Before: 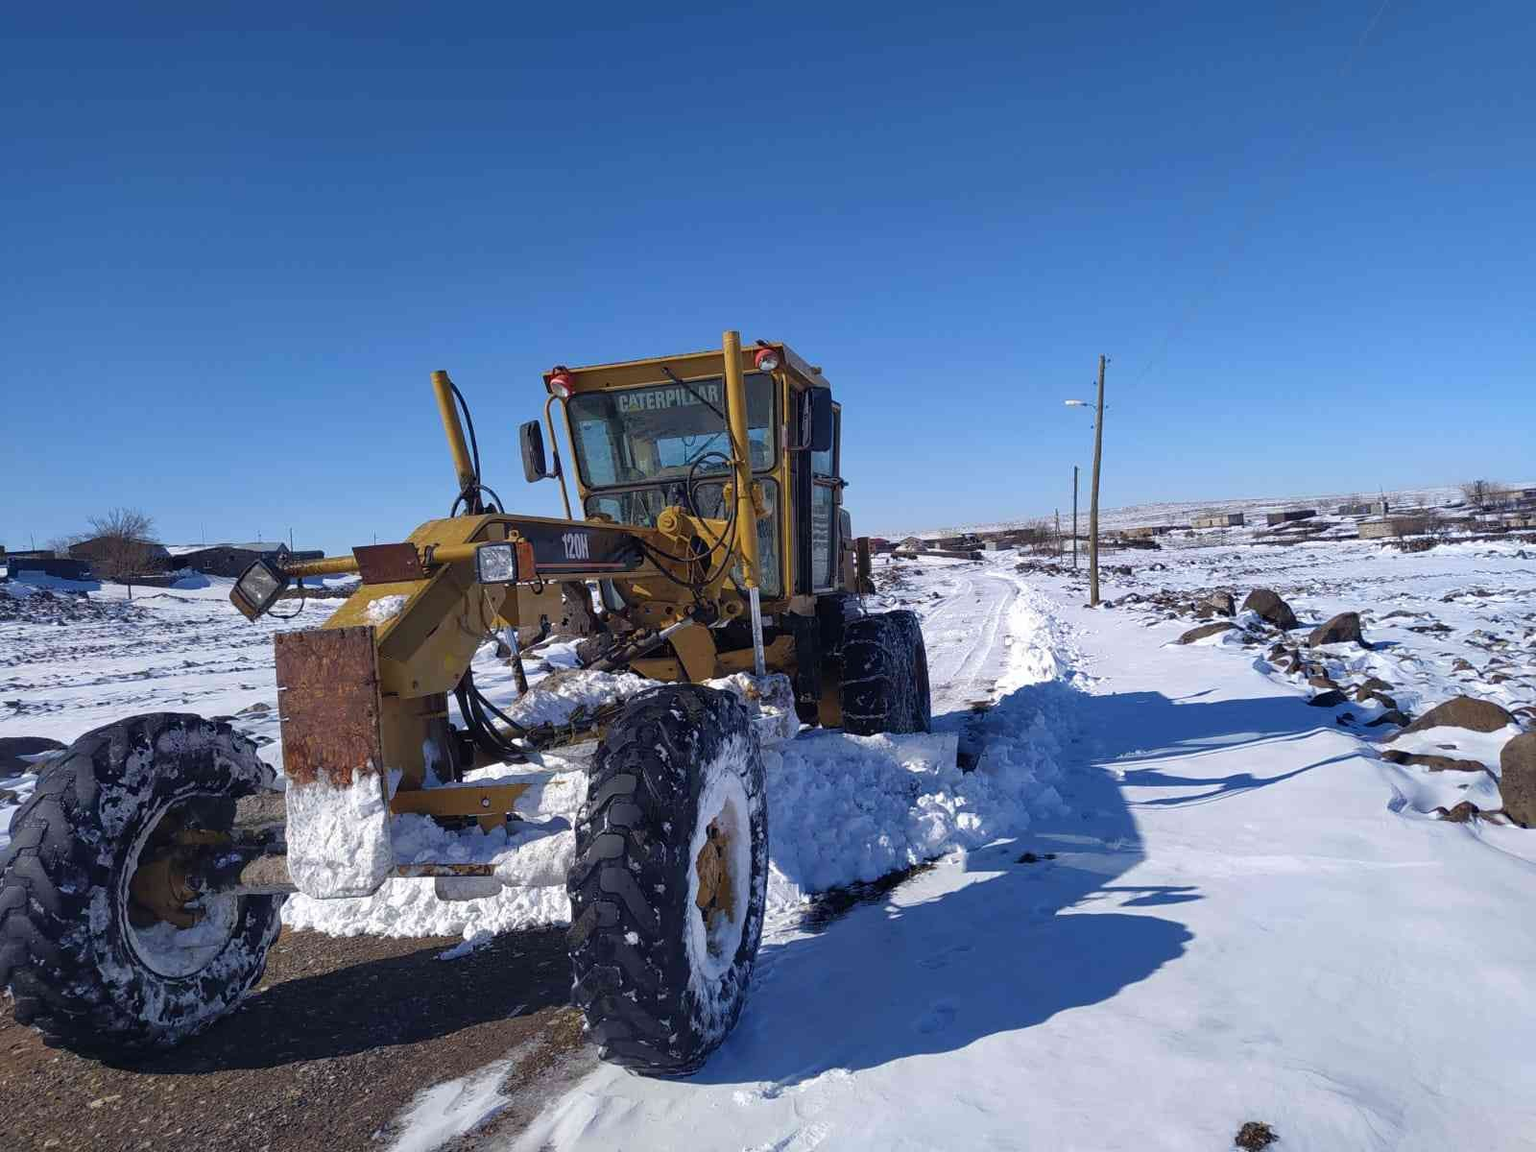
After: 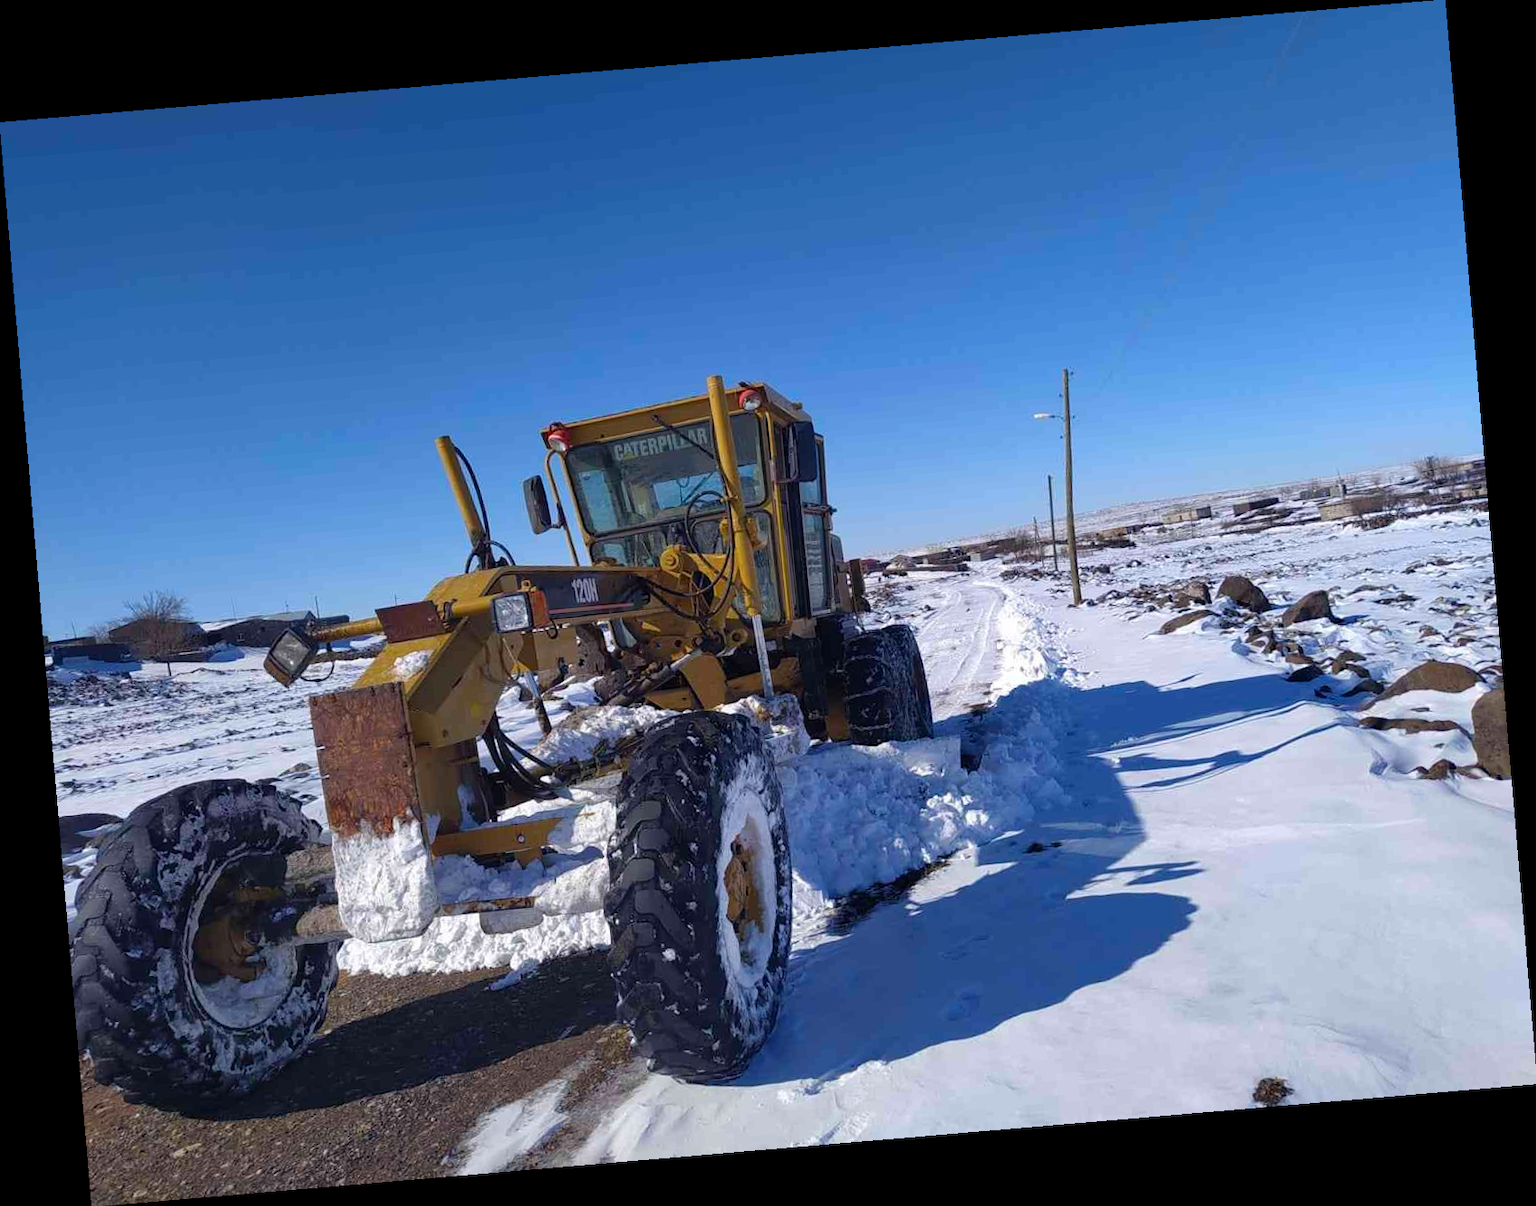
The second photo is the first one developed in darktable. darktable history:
rotate and perspective: rotation -4.86°, automatic cropping off
color balance rgb: perceptual saturation grading › global saturation 10%, global vibrance 10%
